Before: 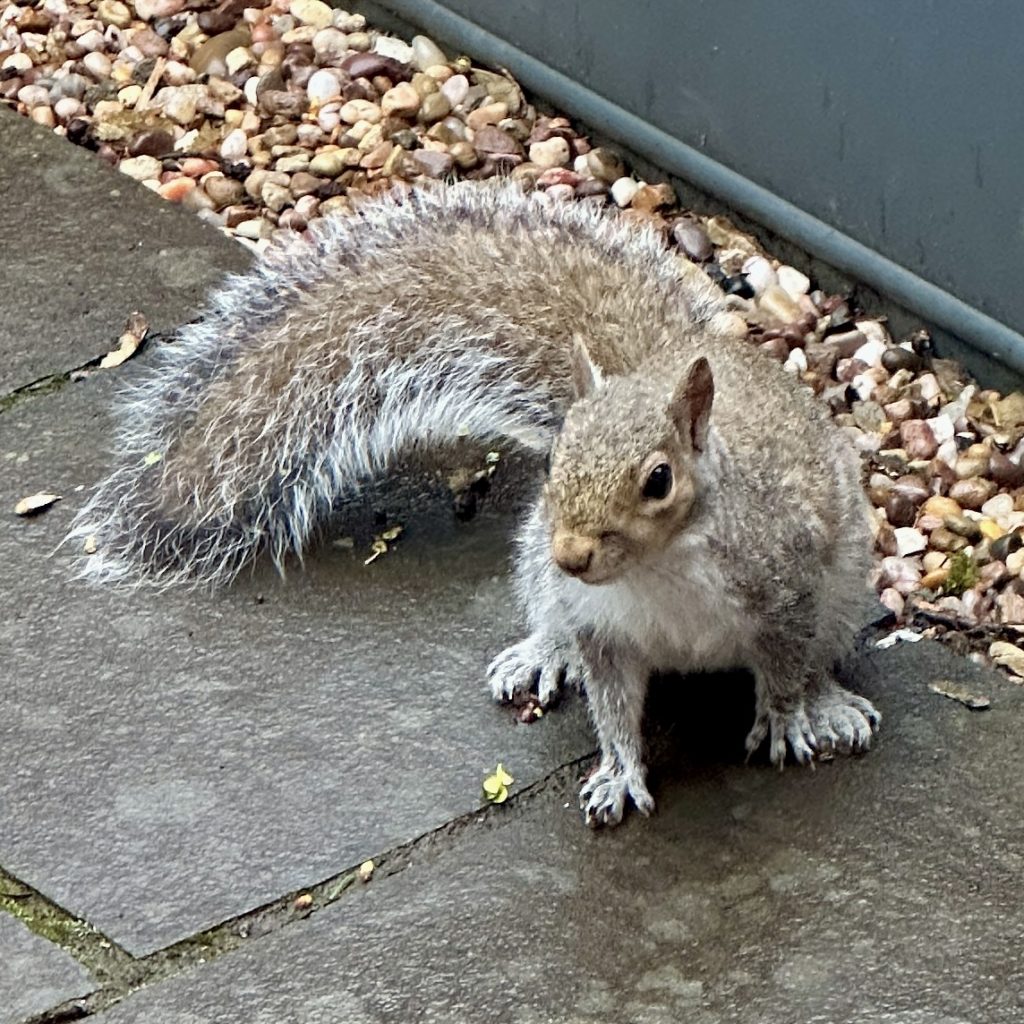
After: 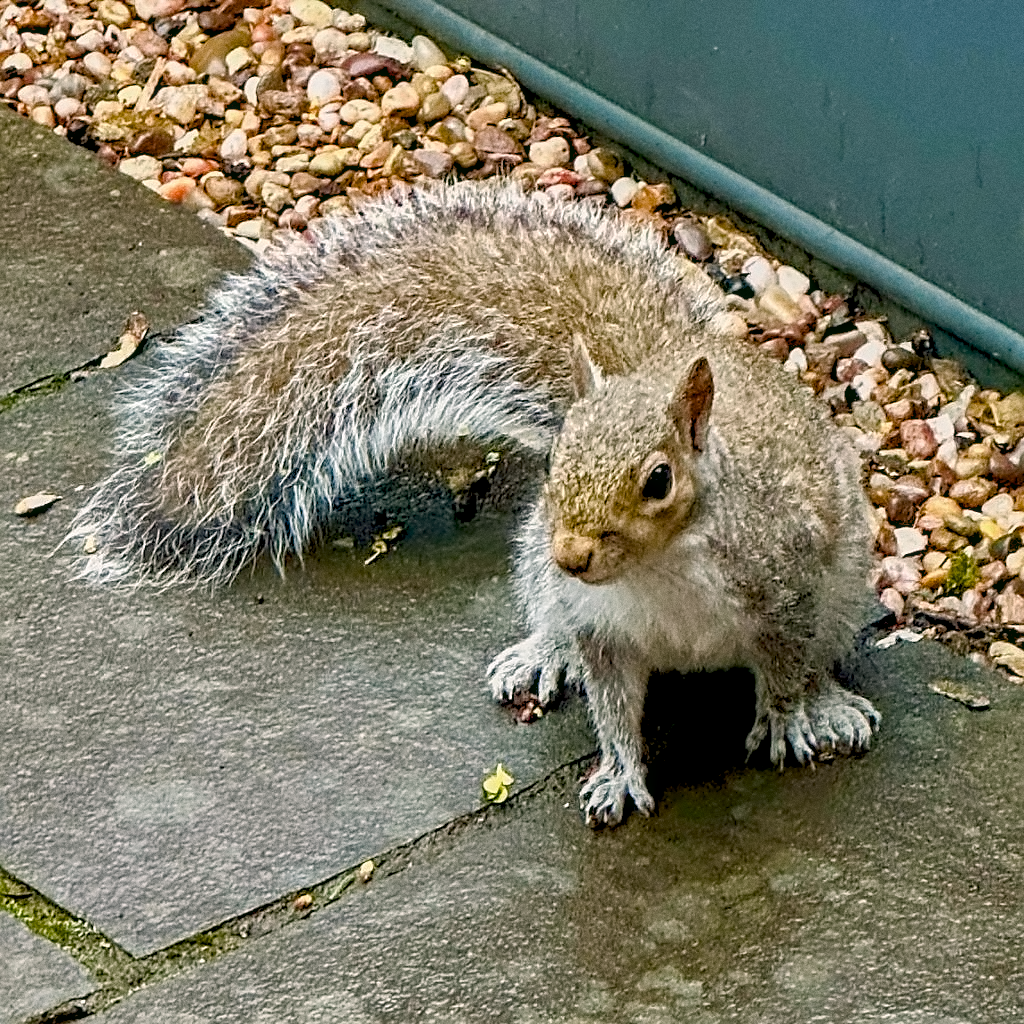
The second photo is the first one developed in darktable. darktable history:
grain: coarseness 0.09 ISO
color balance rgb: global offset › luminance -0.5%, perceptual saturation grading › highlights -17.77%, perceptual saturation grading › mid-tones 33.1%, perceptual saturation grading › shadows 50.52%, perceptual brilliance grading › highlights 10.8%, perceptual brilliance grading › shadows -10.8%, global vibrance 24.22%, contrast -25%
contrast equalizer: y [[0.5 ×4, 0.525, 0.667], [0.5 ×6], [0.5 ×6], [0 ×4, 0.042, 0], [0, 0, 0.004, 0.1, 0.191, 0.131]]
sharpen: on, module defaults
color correction: highlights a* 4.02, highlights b* 4.98, shadows a* -7.55, shadows b* 4.98
local contrast: on, module defaults
